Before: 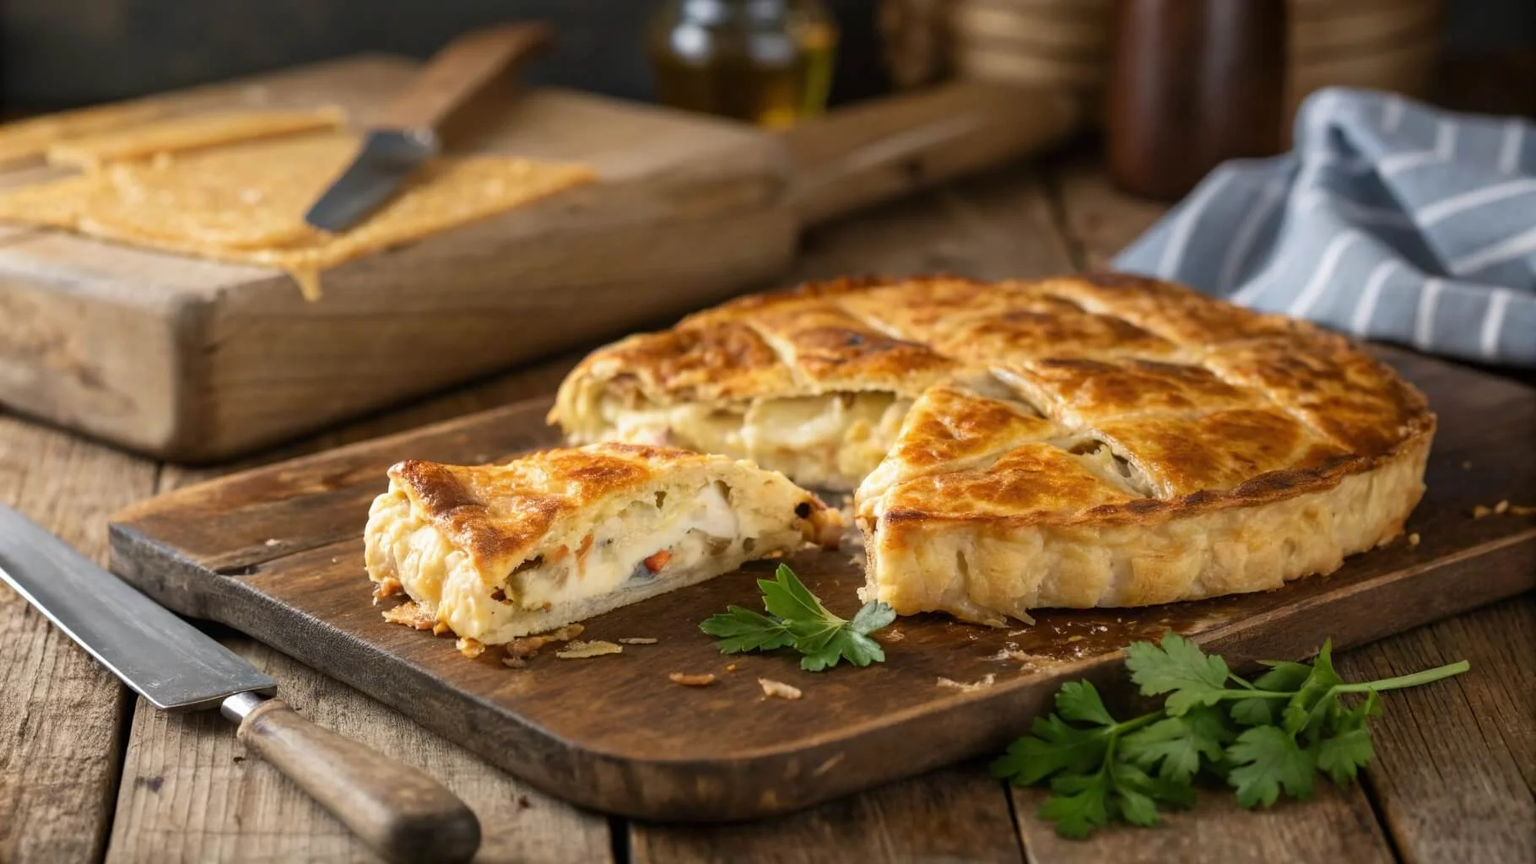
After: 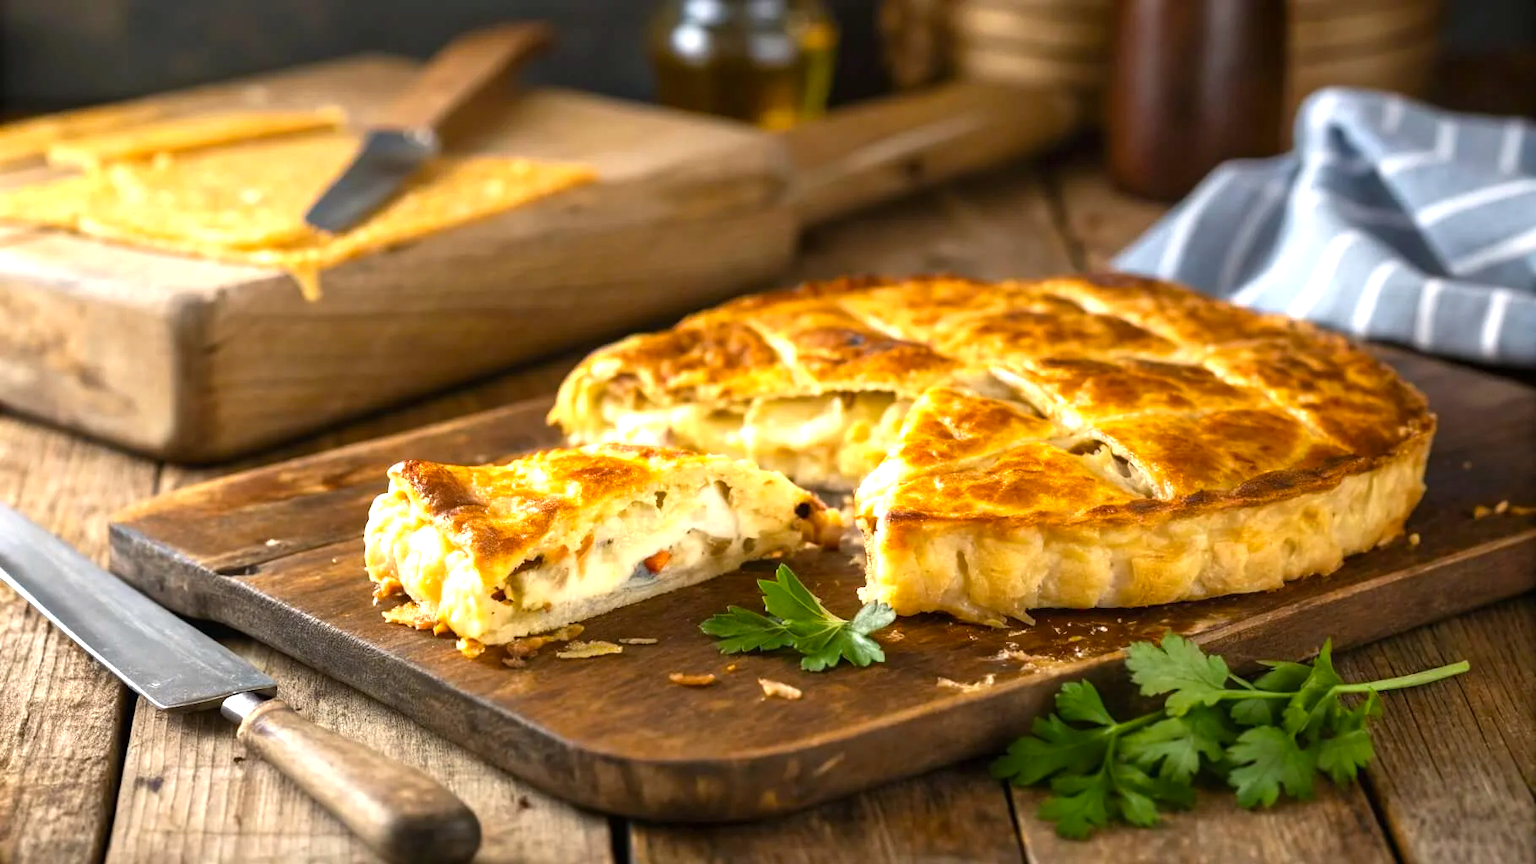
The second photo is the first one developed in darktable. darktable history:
color balance rgb: linear chroma grading › global chroma 2.071%, linear chroma grading › mid-tones -1.255%, perceptual saturation grading › global saturation 10.495%, perceptual brilliance grading › global brilliance 25.693%, global vibrance 5.924%
